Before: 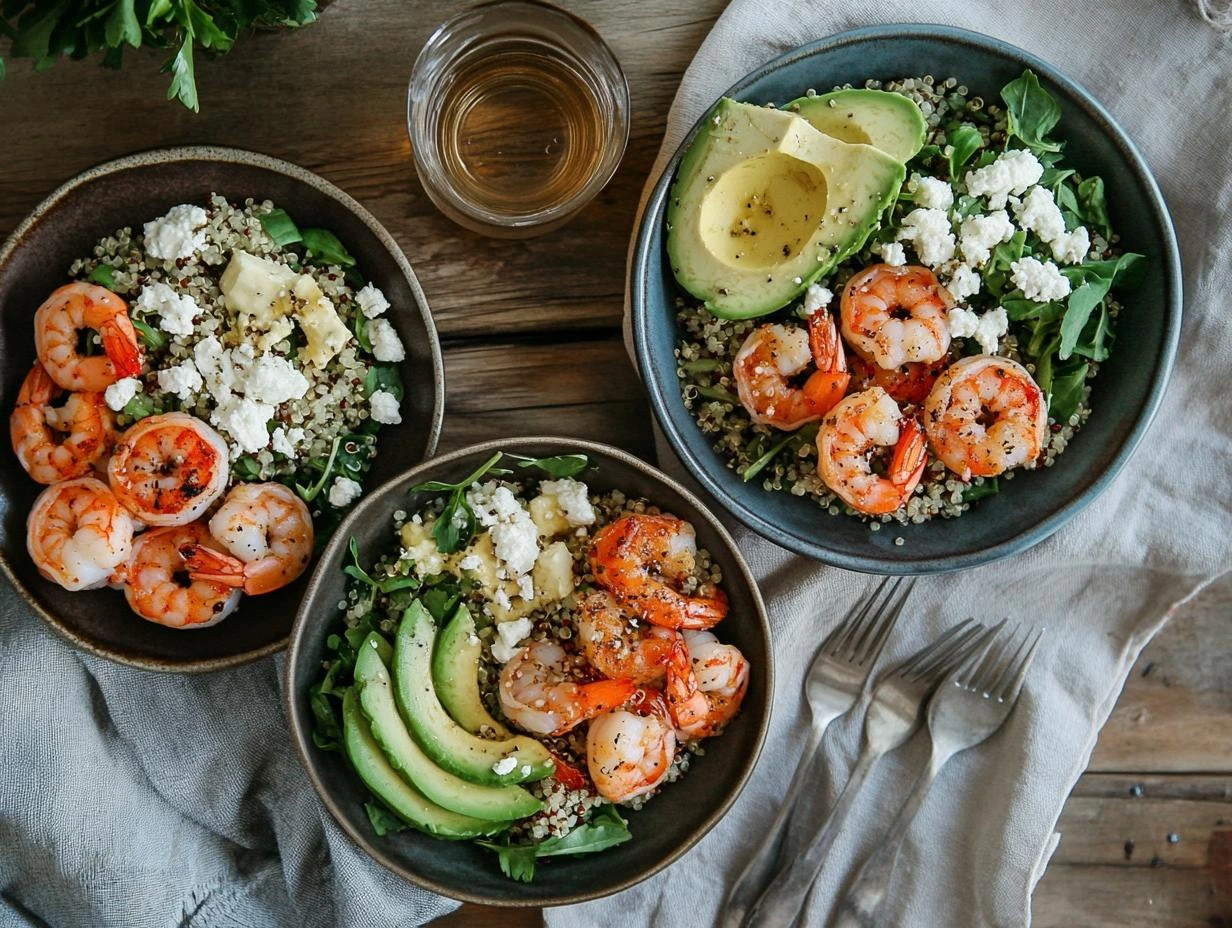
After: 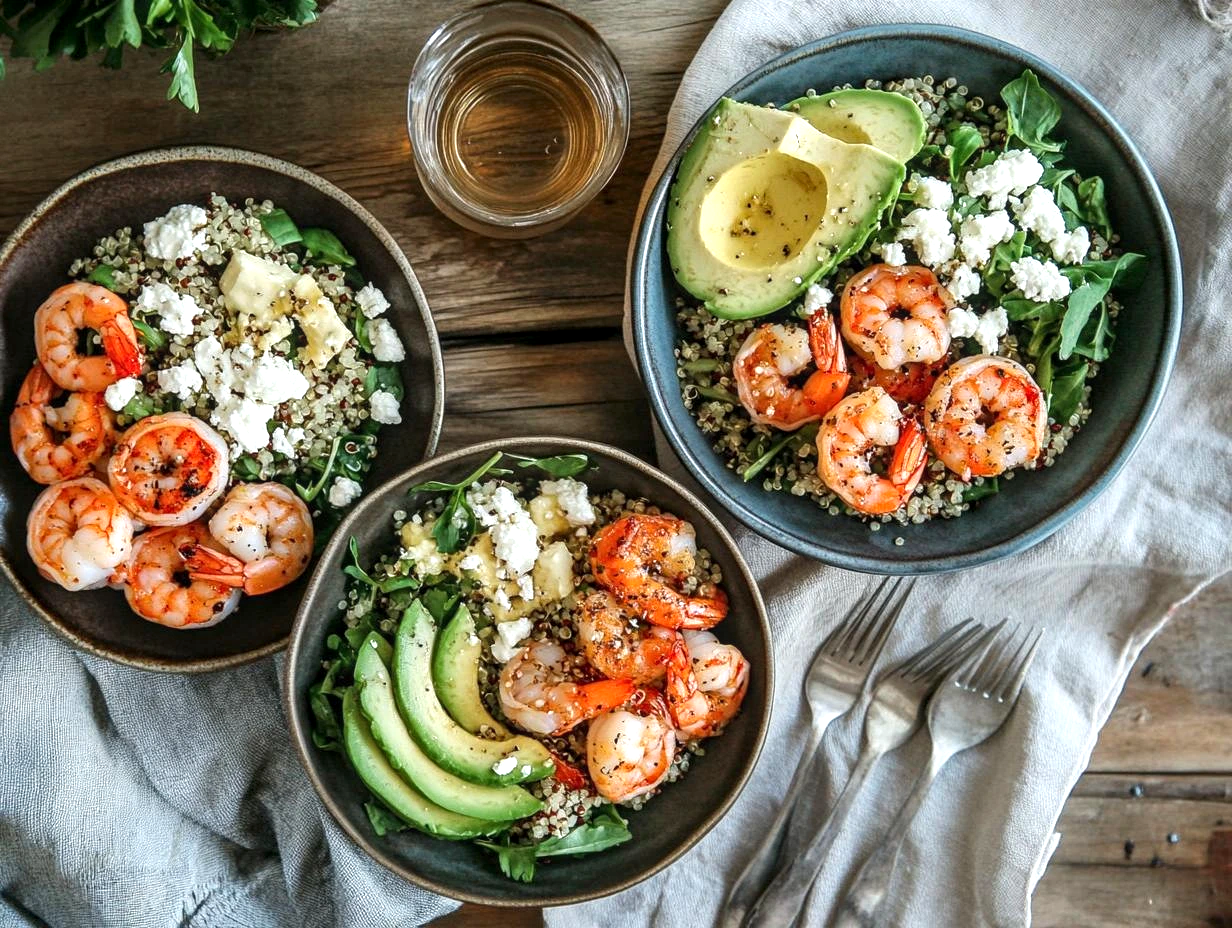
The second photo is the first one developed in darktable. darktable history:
local contrast: on, module defaults
exposure: exposure 0.552 EV, compensate highlight preservation false
